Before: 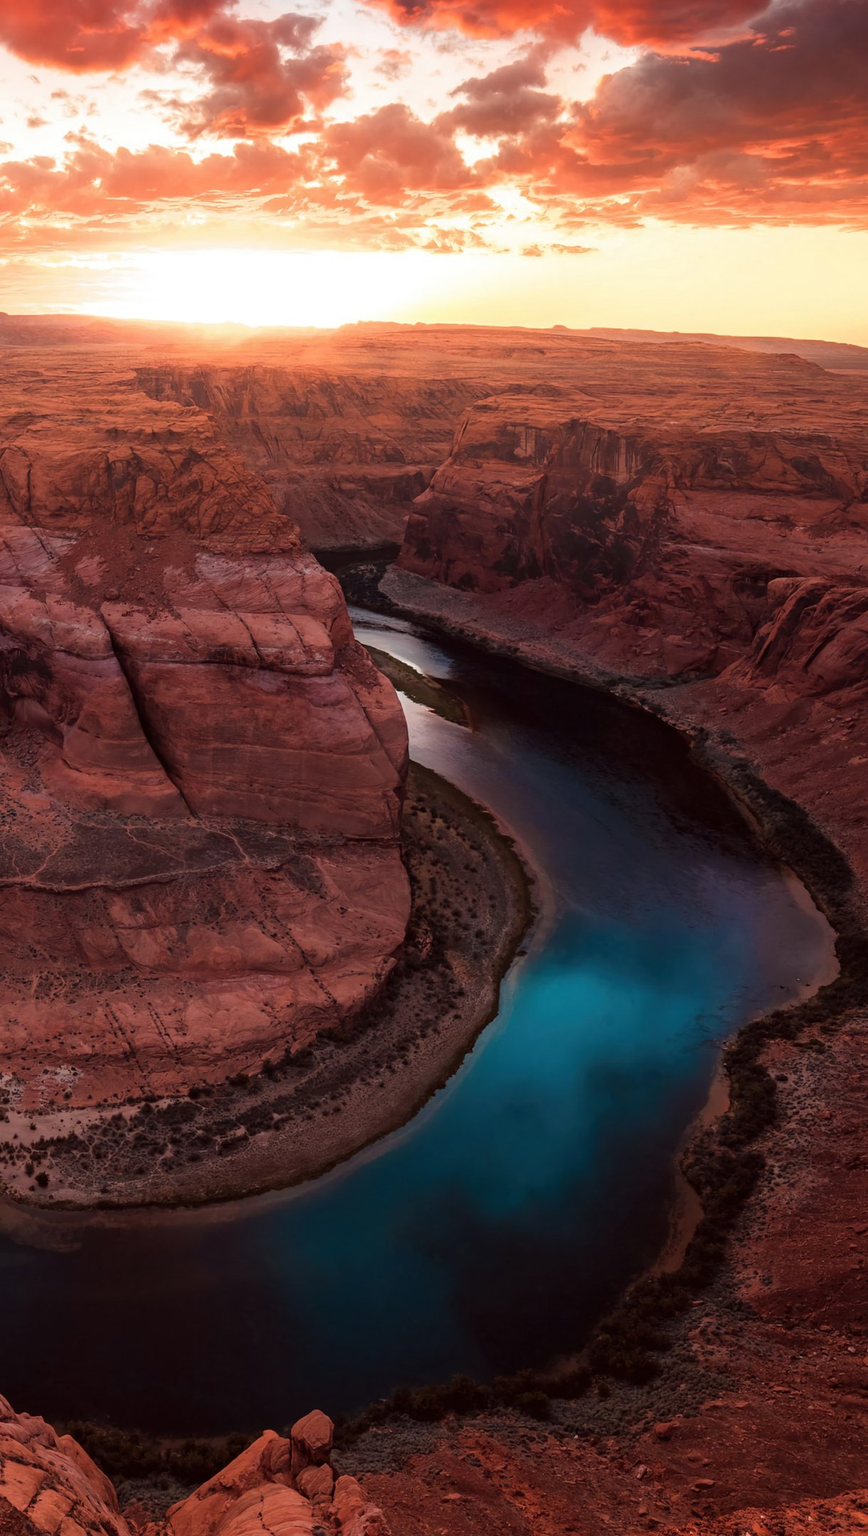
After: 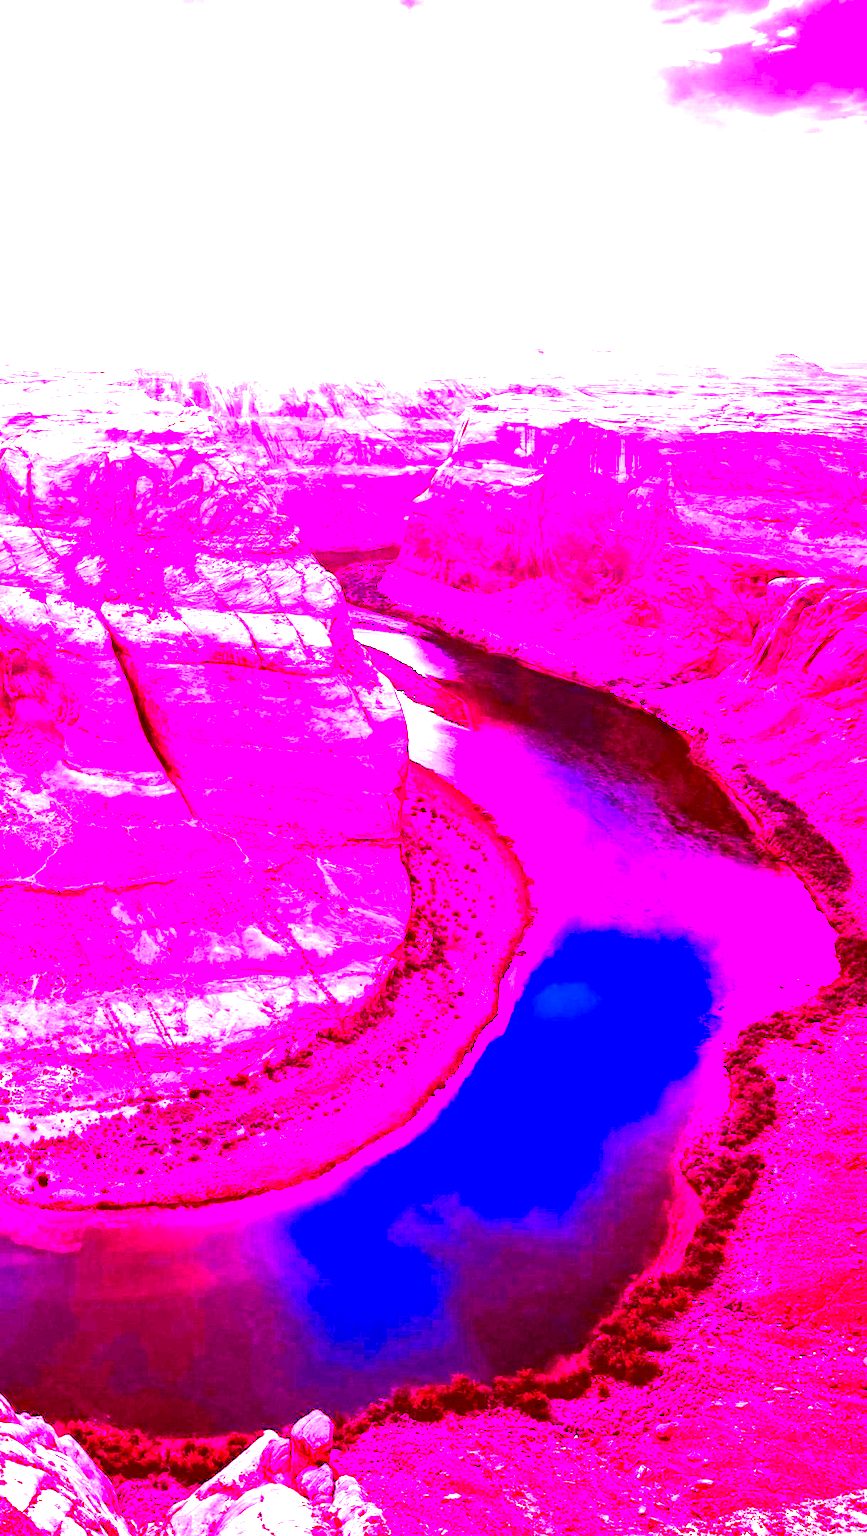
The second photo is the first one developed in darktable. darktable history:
contrast brightness saturation: contrast 0.13, brightness -0.24, saturation 0.14
tone equalizer: on, module defaults
white balance: red 8, blue 8
